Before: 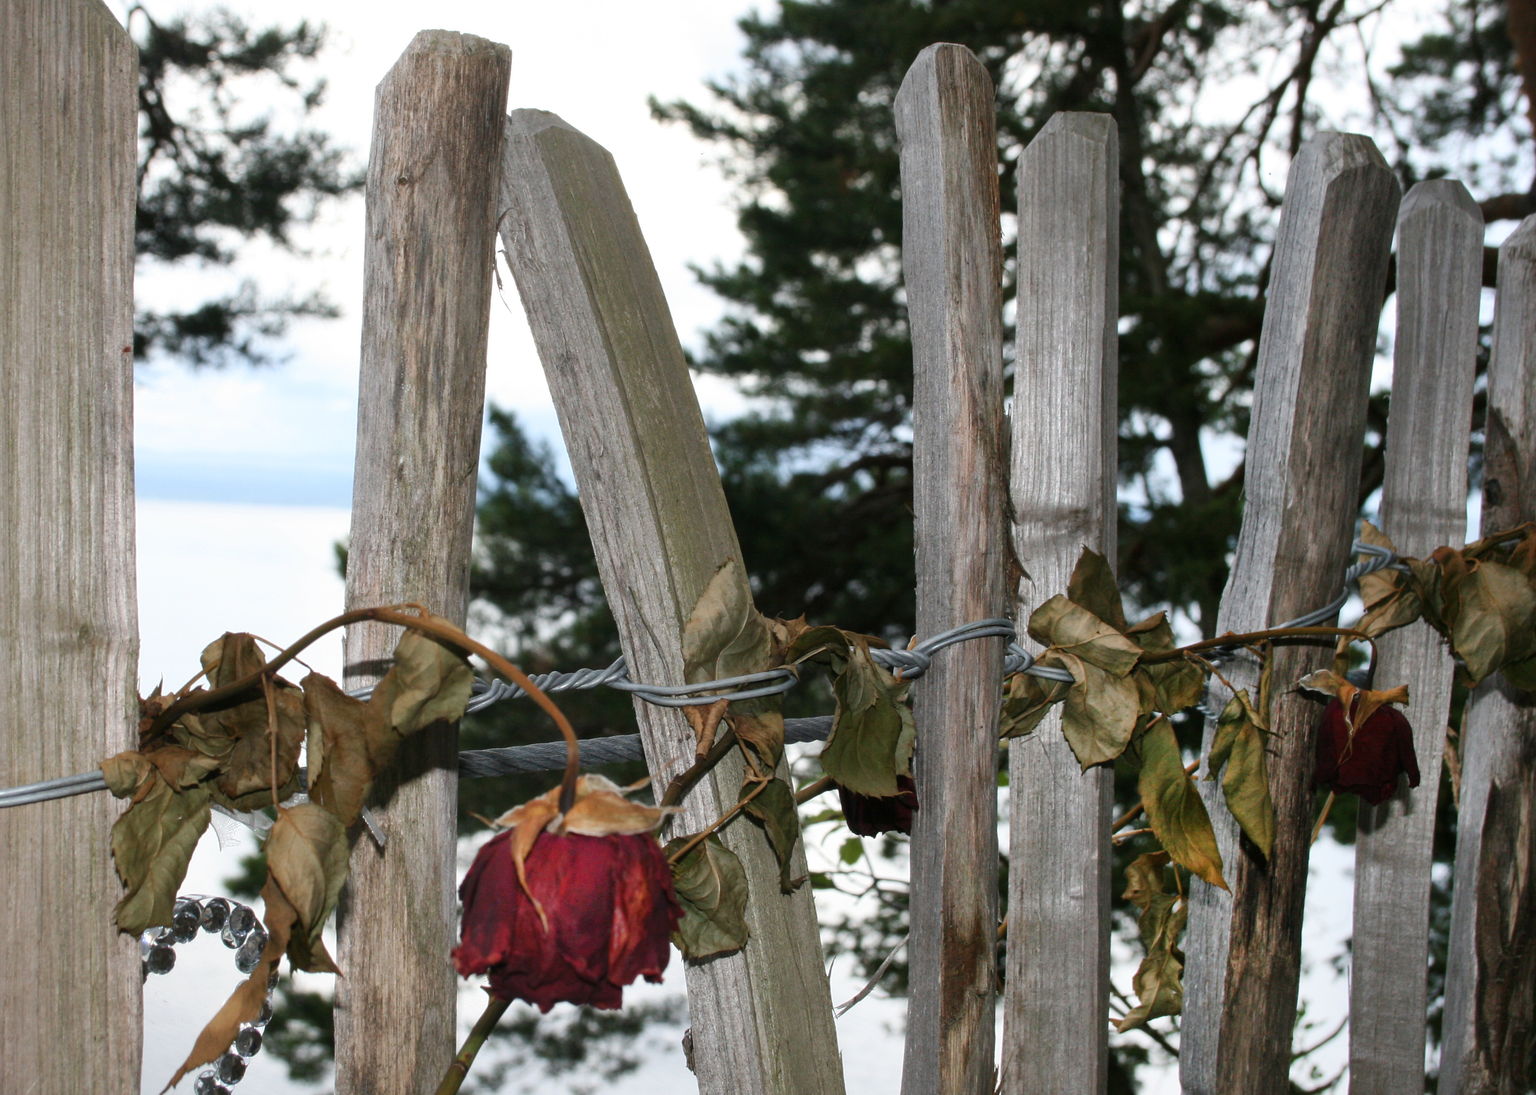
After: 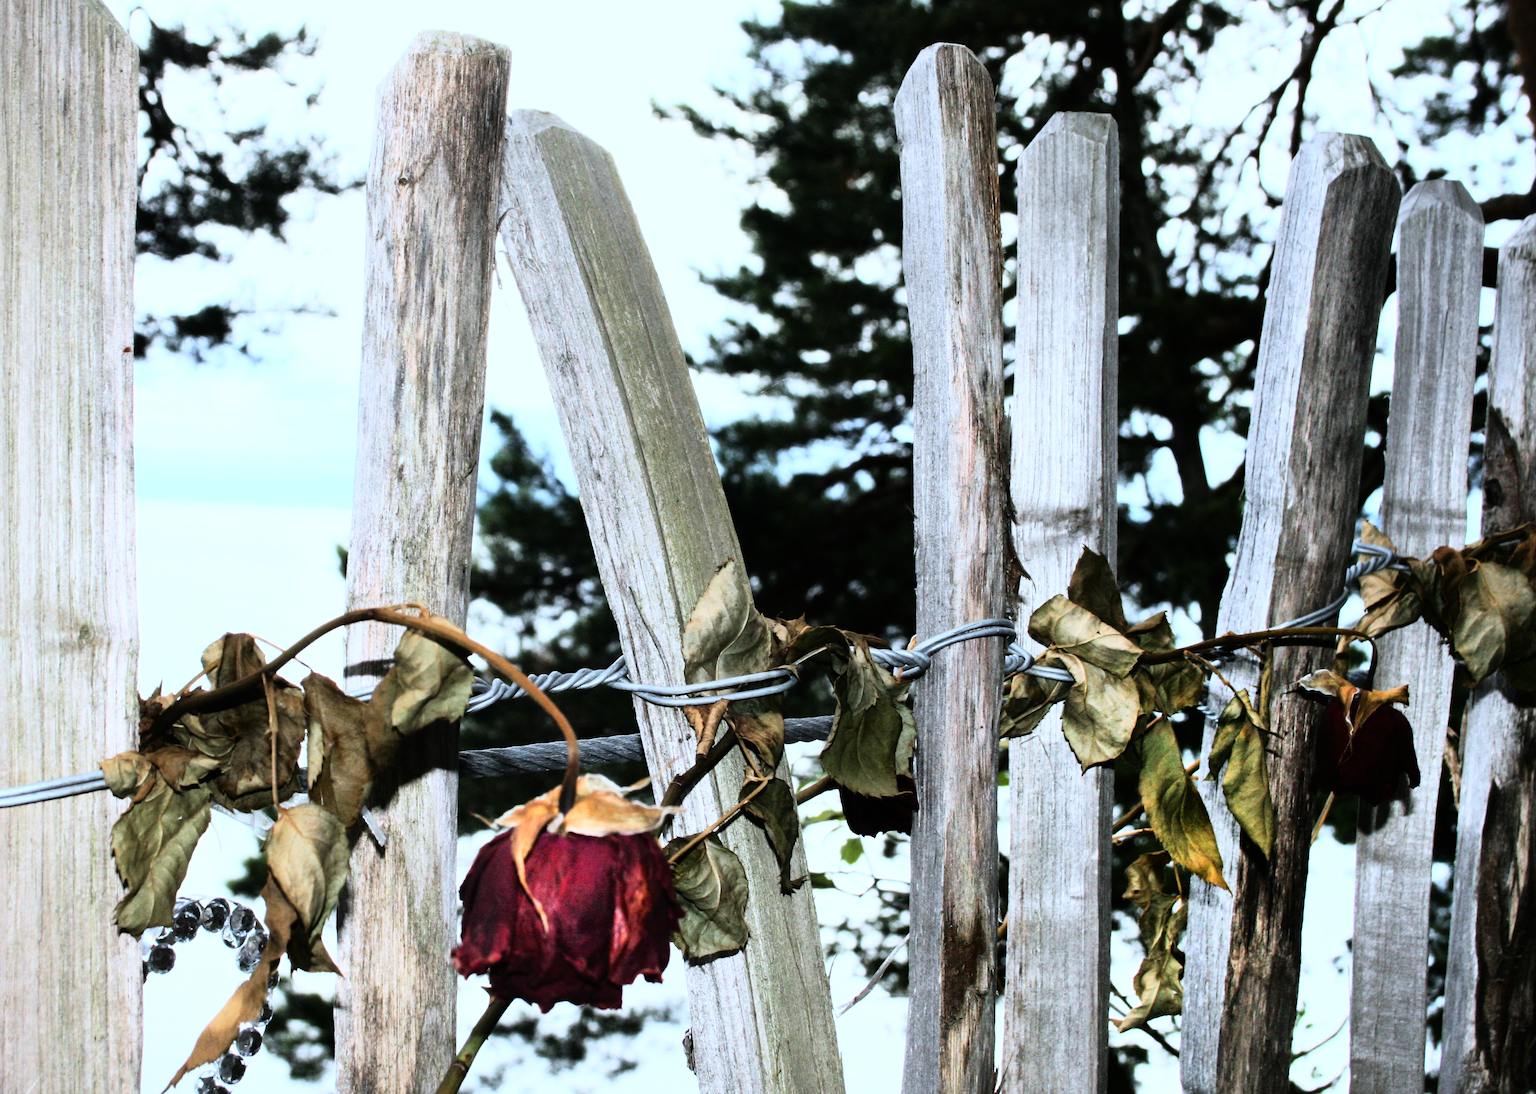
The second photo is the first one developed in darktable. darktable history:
rgb curve: curves: ch0 [(0, 0) (0.21, 0.15) (0.24, 0.21) (0.5, 0.75) (0.75, 0.96) (0.89, 0.99) (1, 1)]; ch1 [(0, 0.02) (0.21, 0.13) (0.25, 0.2) (0.5, 0.67) (0.75, 0.9) (0.89, 0.97) (1, 1)]; ch2 [(0, 0.02) (0.21, 0.13) (0.25, 0.2) (0.5, 0.67) (0.75, 0.9) (0.89, 0.97) (1, 1)], compensate middle gray true
color zones: curves: ch1 [(0, 0.525) (0.143, 0.556) (0.286, 0.52) (0.429, 0.5) (0.571, 0.5) (0.714, 0.5) (0.857, 0.503) (1, 0.525)]
white balance: red 0.924, blue 1.095
